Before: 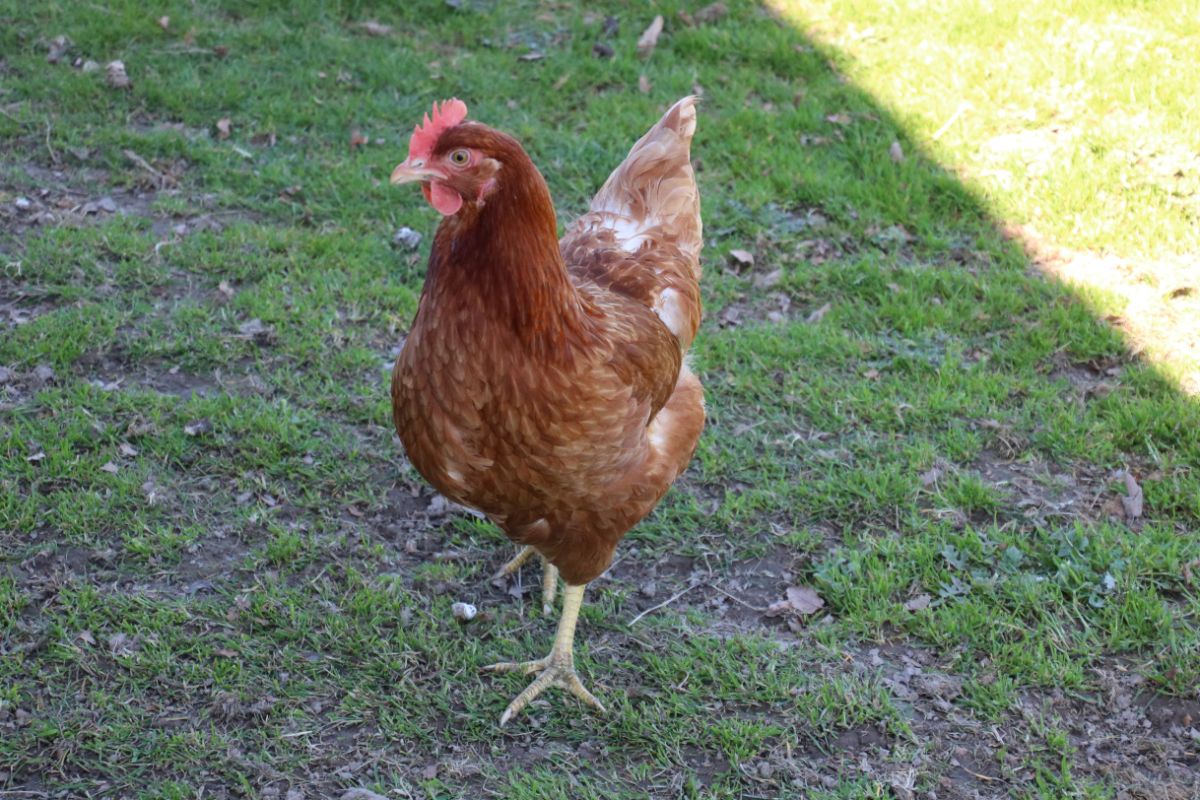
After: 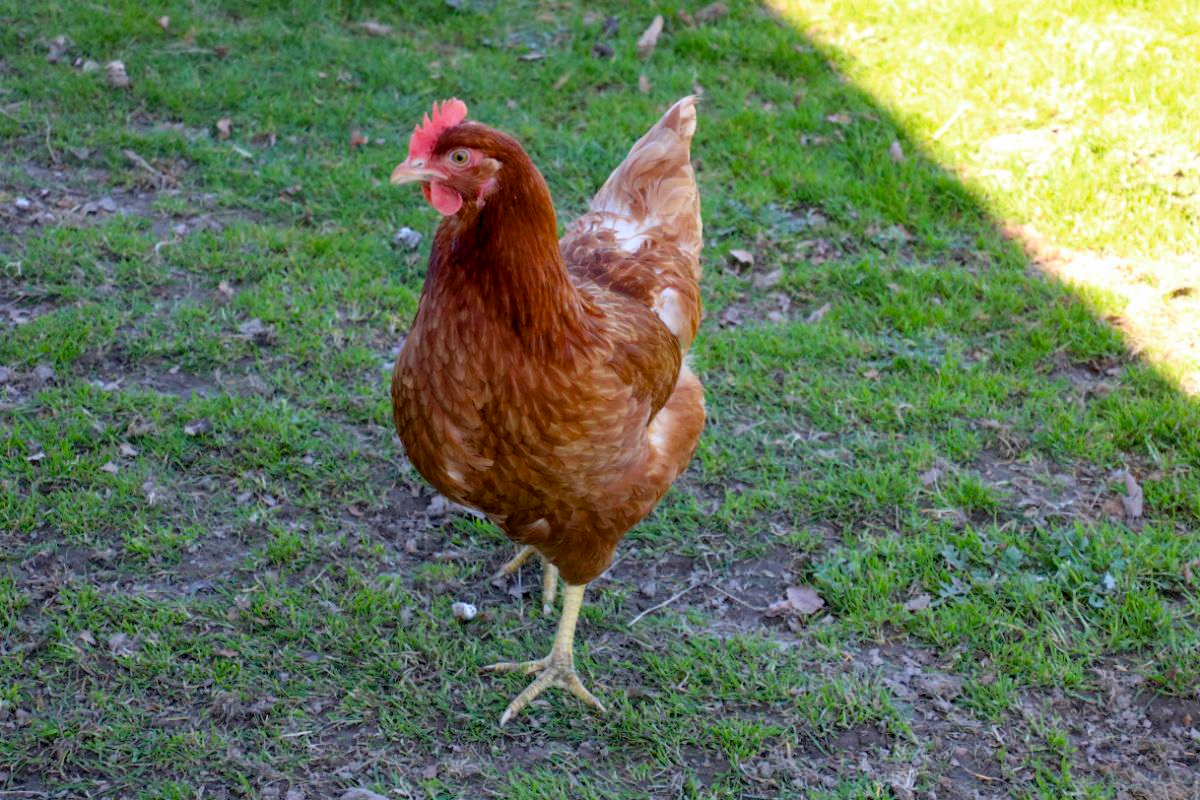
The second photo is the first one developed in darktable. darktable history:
color balance rgb: global offset › luminance -0.868%, perceptual saturation grading › global saturation 30.163%
